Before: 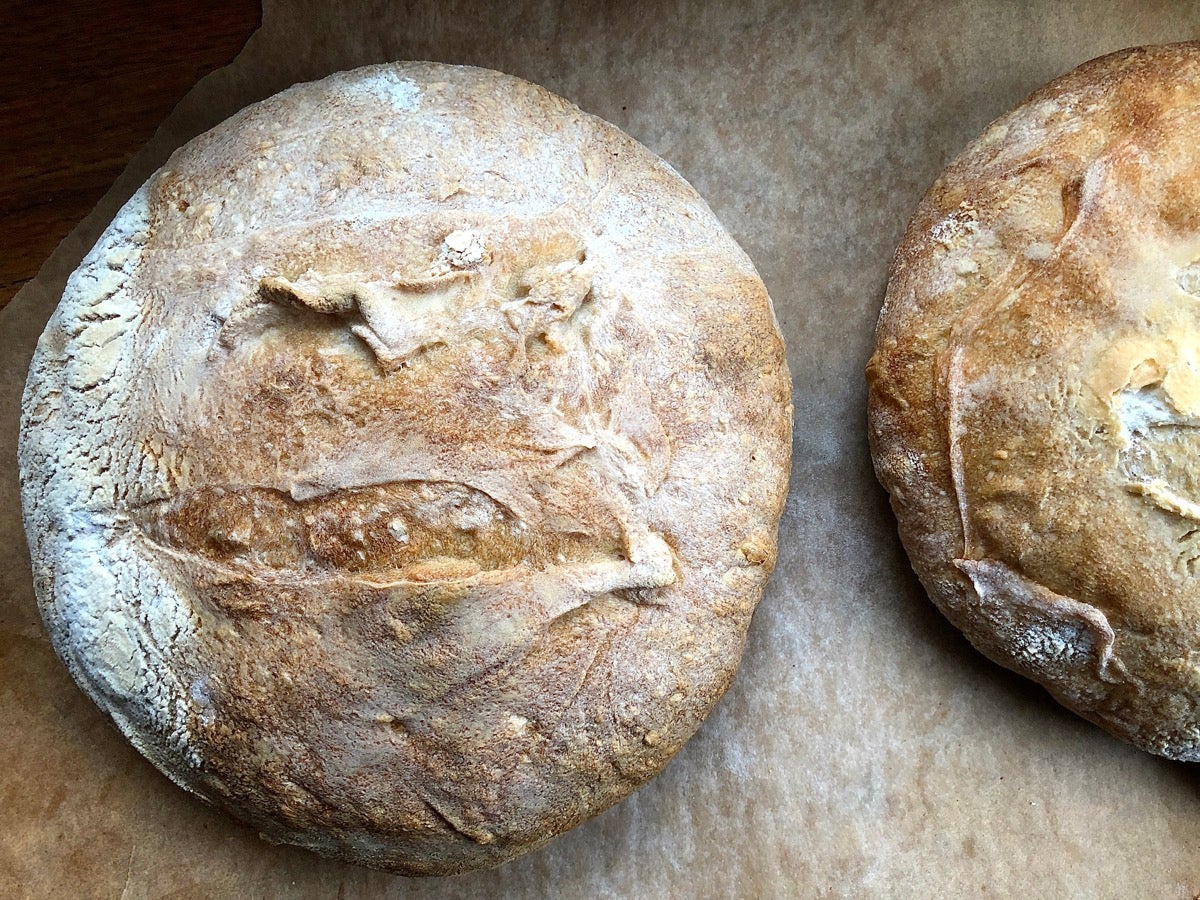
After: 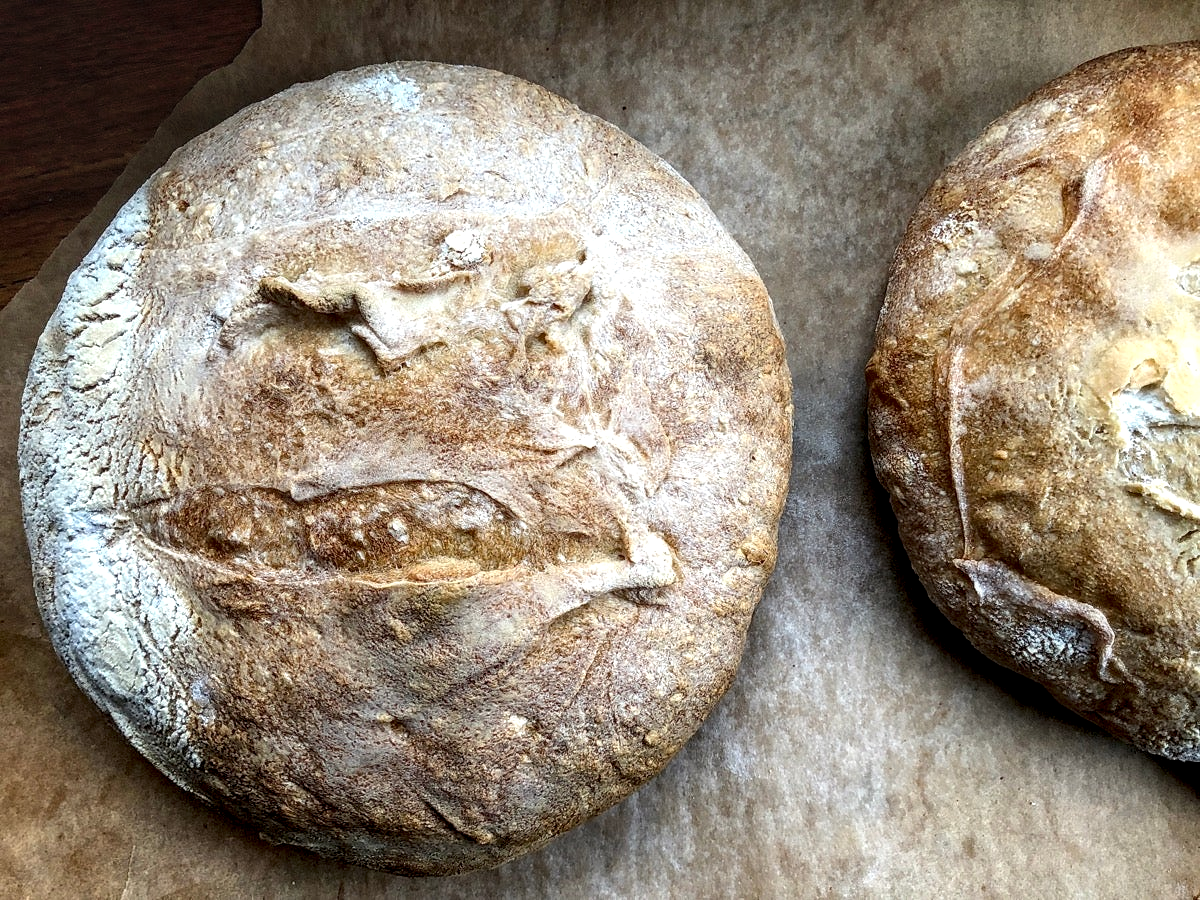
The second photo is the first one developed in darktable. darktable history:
shadows and highlights: radius 332.17, shadows 54.32, highlights -99.89, compress 94.43%, soften with gaussian
contrast brightness saturation: contrast -0.114
local contrast: highlights 64%, shadows 54%, detail 169%, midtone range 0.518
